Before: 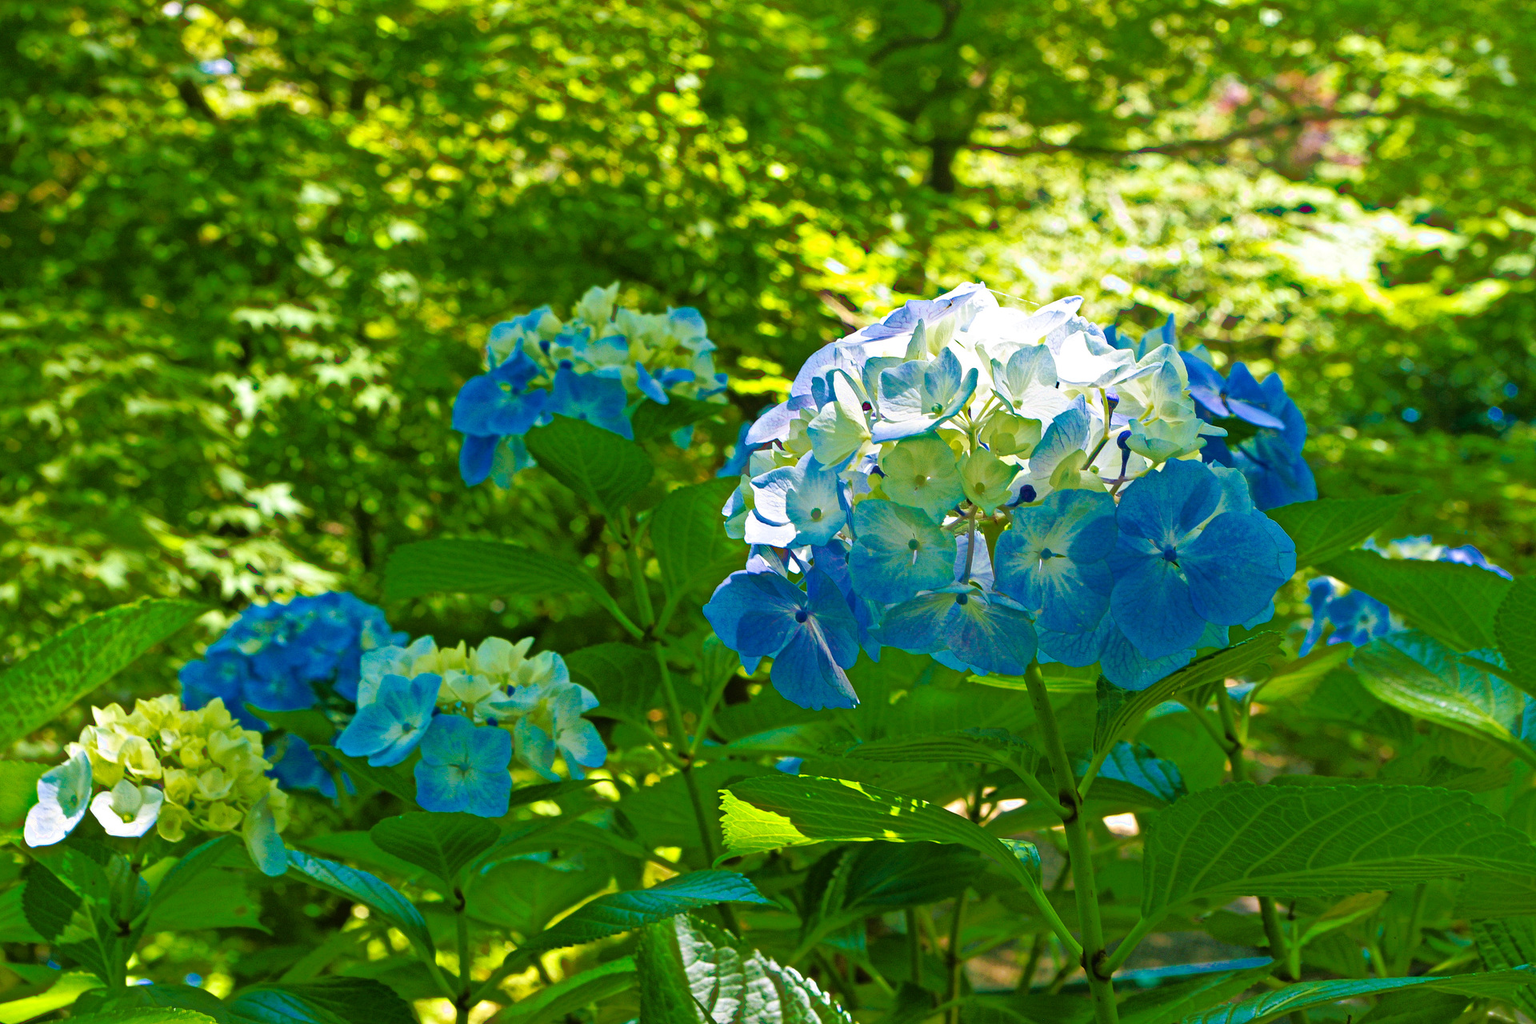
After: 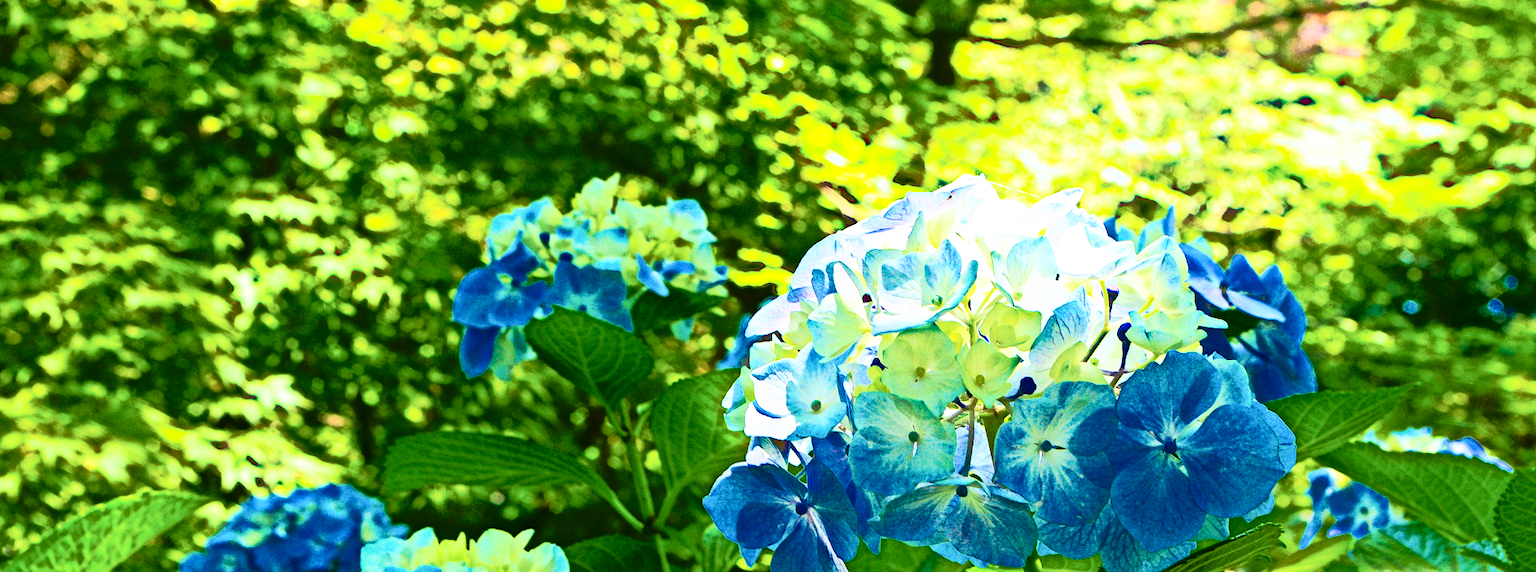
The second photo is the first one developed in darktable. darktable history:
crop and rotate: top 10.61%, bottom 33.471%
contrast brightness saturation: contrast 0.299
haze removal: compatibility mode true, adaptive false
tone curve: curves: ch0 [(0, 0.032) (0.181, 0.156) (0.751, 0.829) (1, 1)], color space Lab, independent channels
base curve: curves: ch0 [(0, 0) (0.579, 0.807) (1, 1)]
